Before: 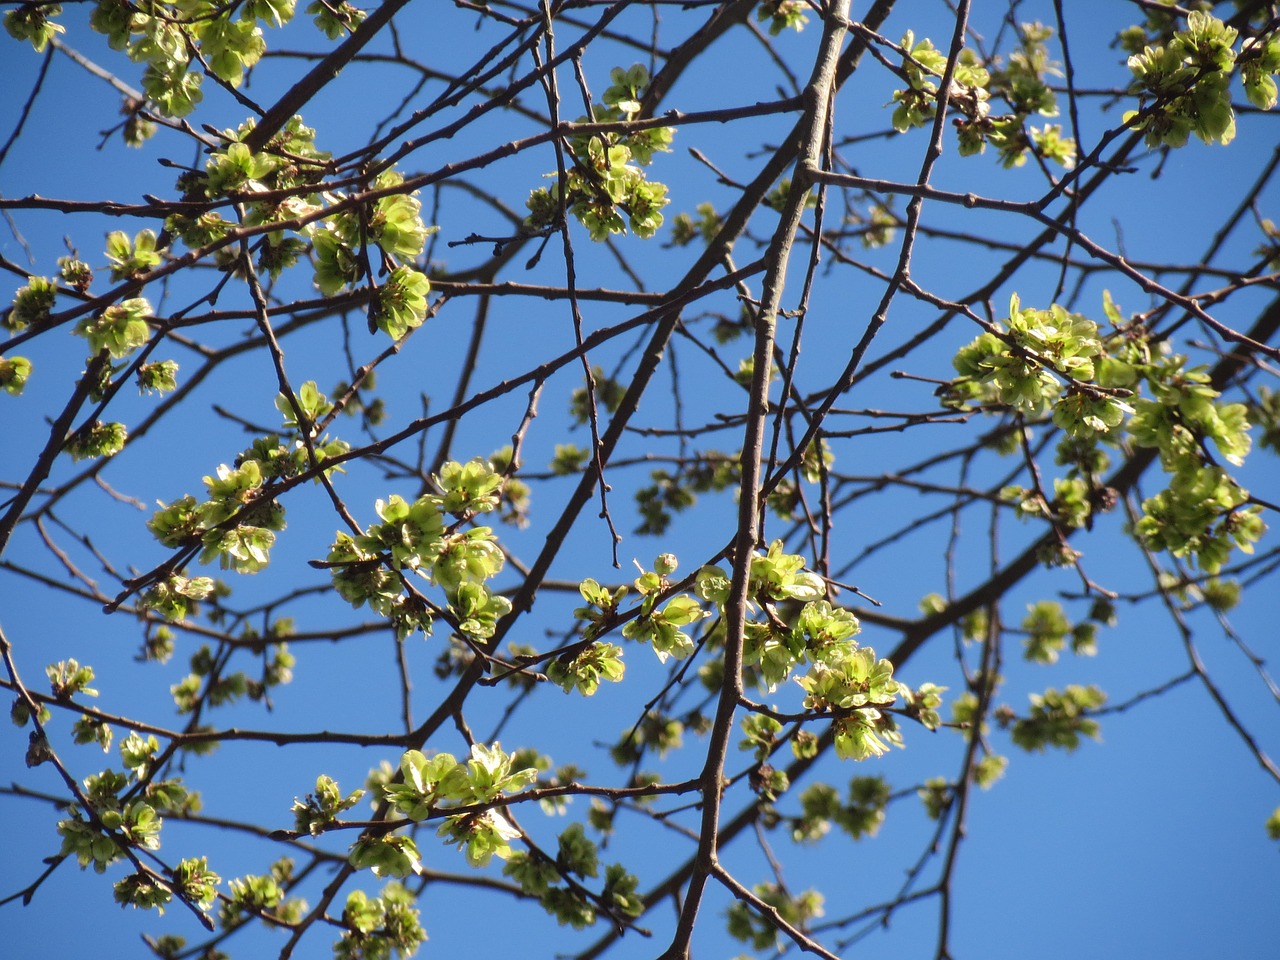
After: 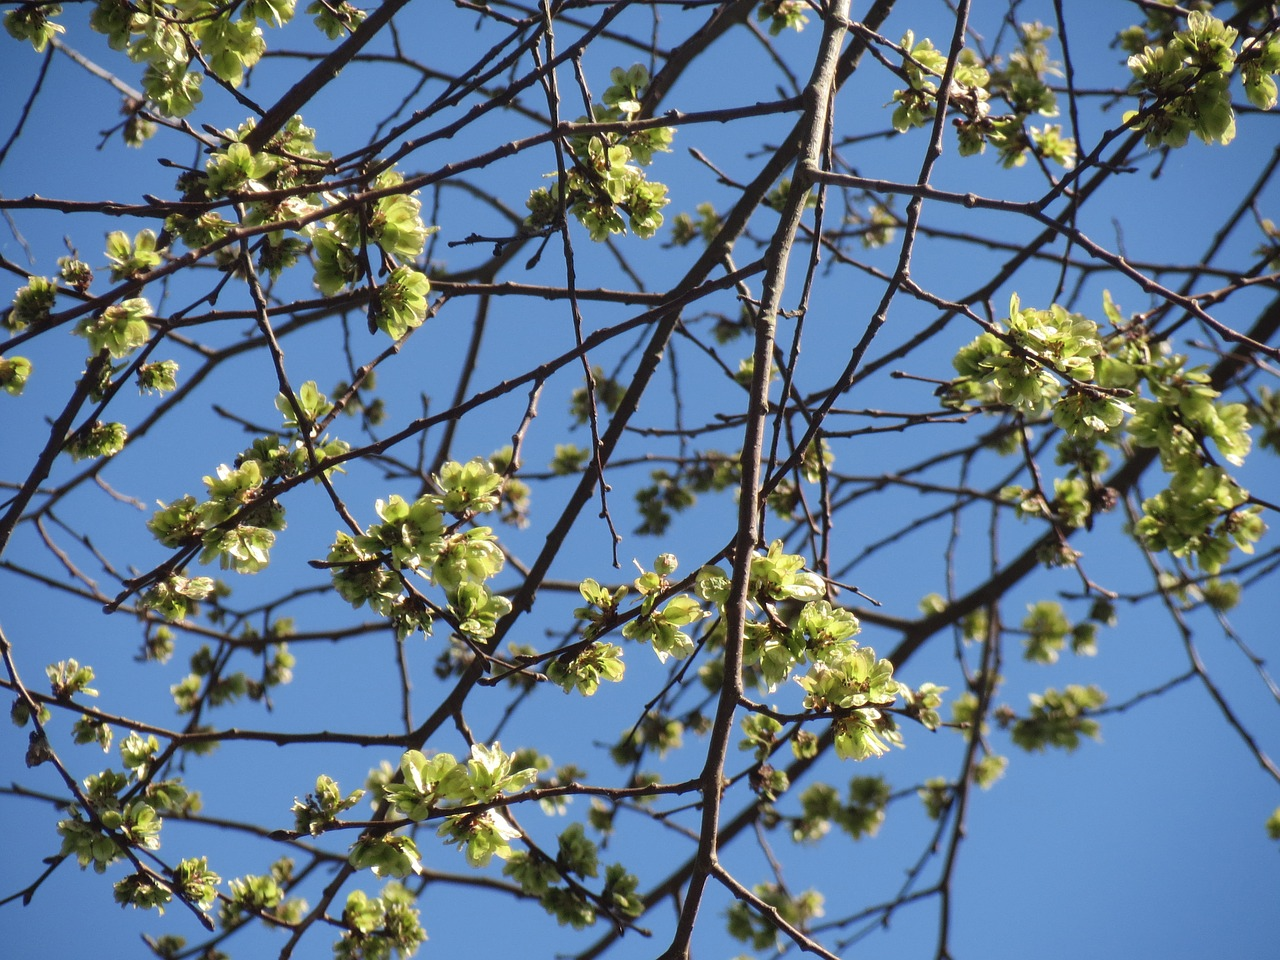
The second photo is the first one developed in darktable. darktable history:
contrast brightness saturation: saturation -0.1
